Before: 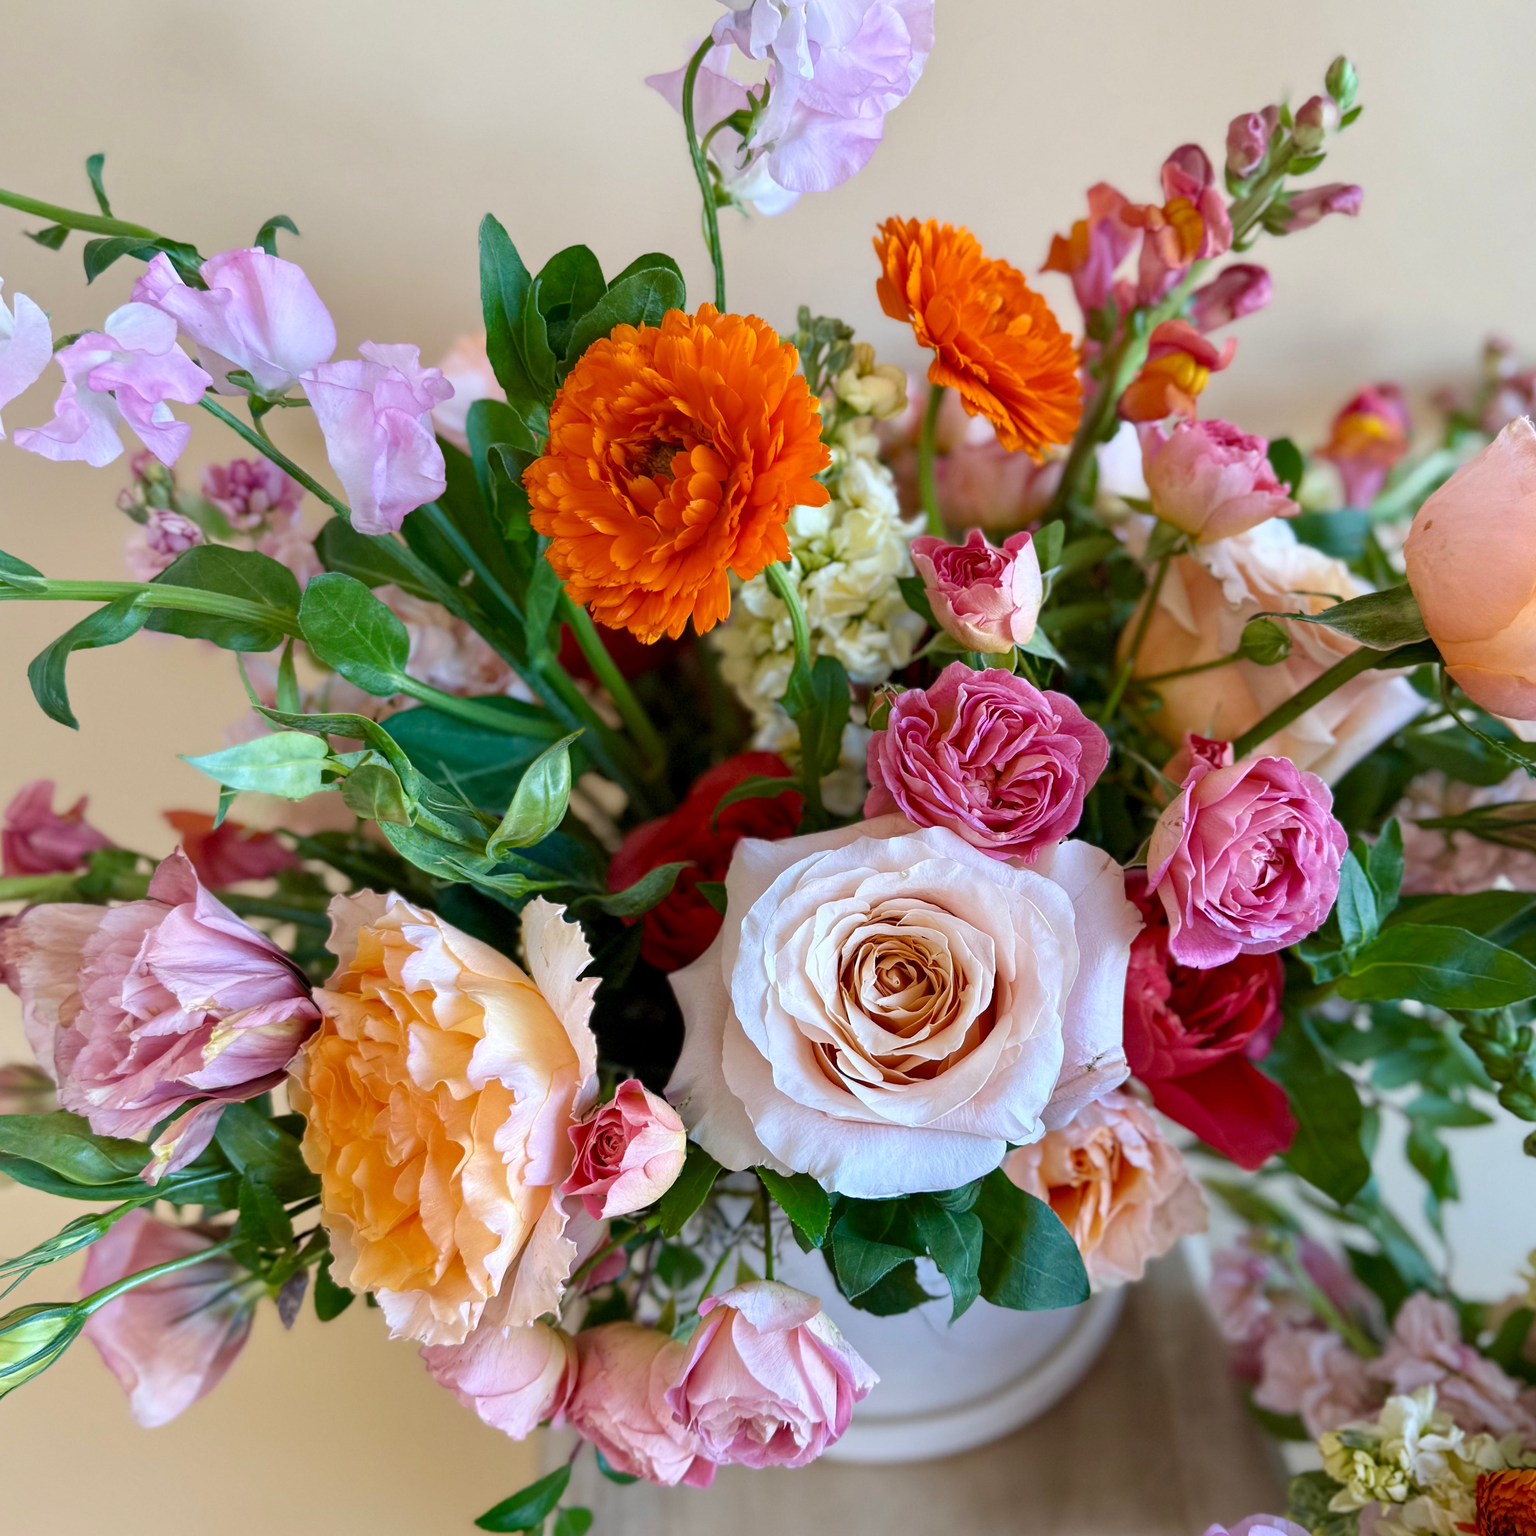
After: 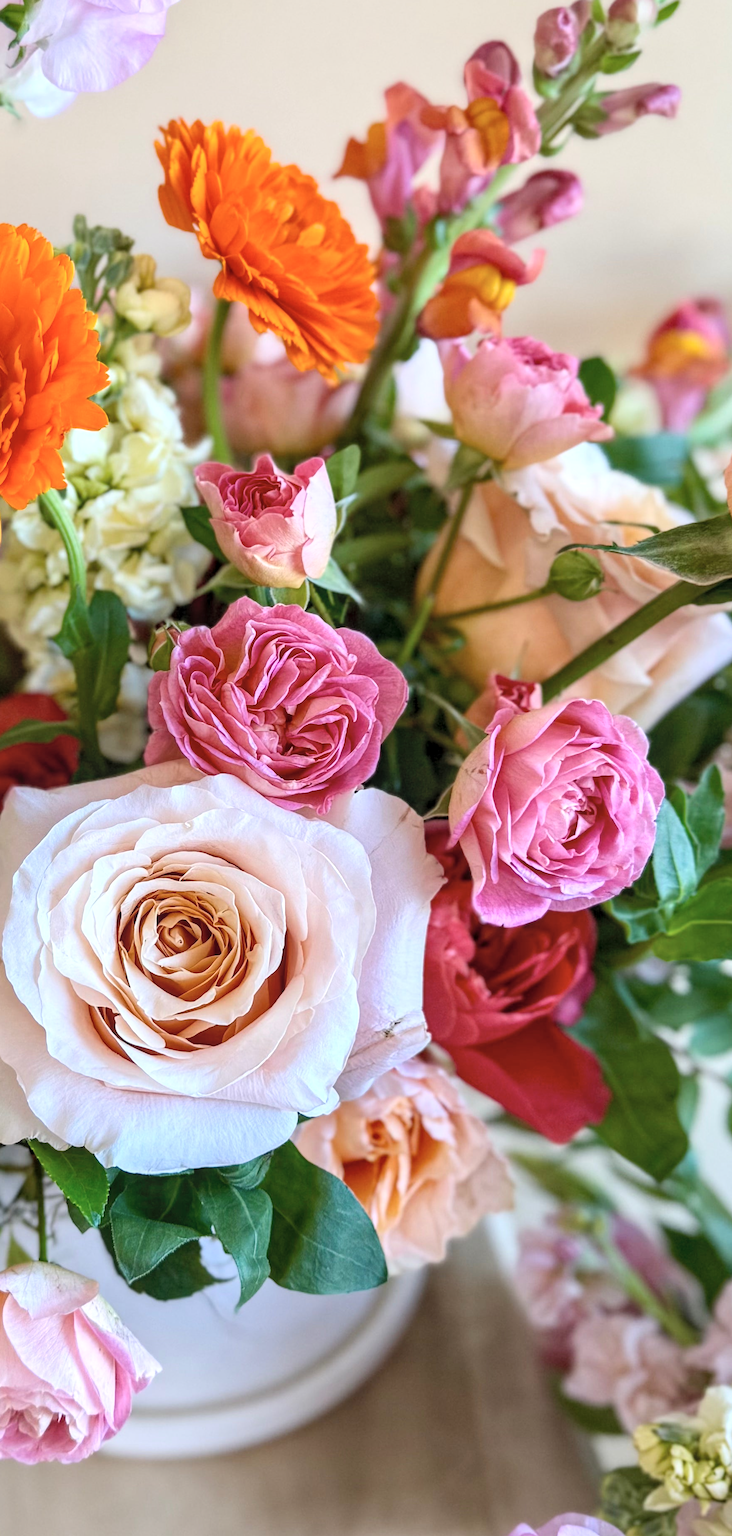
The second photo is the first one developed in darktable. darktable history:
local contrast: on, module defaults
crop: left 47.531%, top 6.937%, right 8.053%
contrast brightness saturation: contrast 0.136, brightness 0.216
